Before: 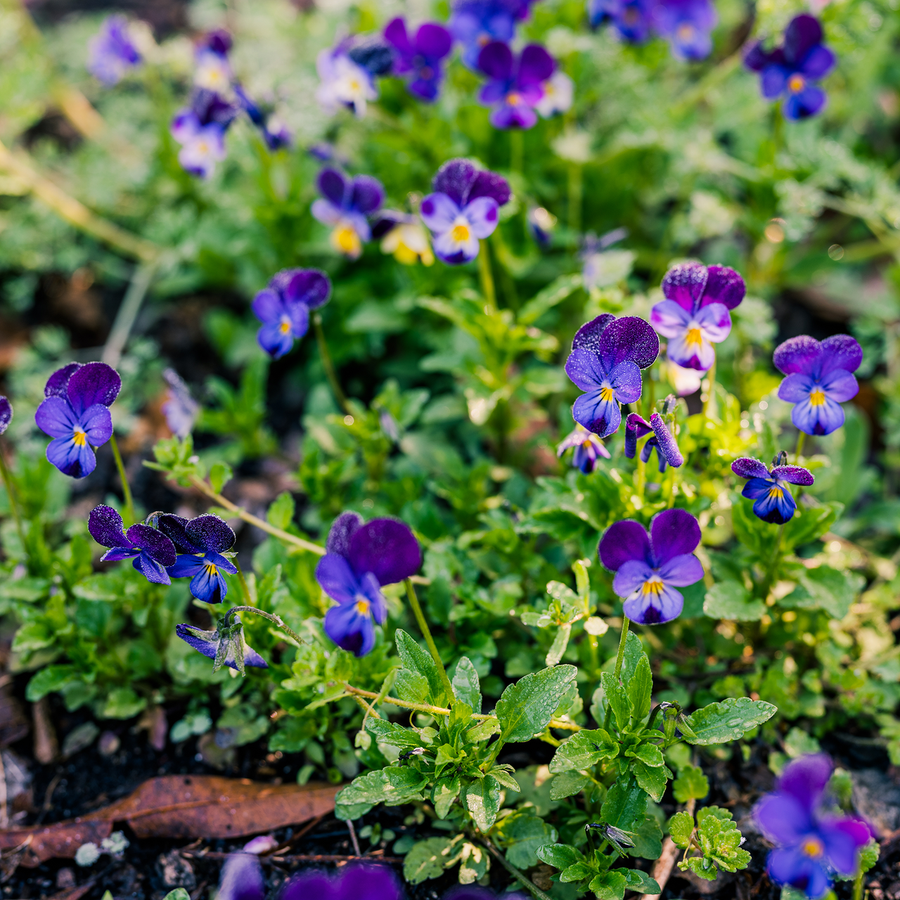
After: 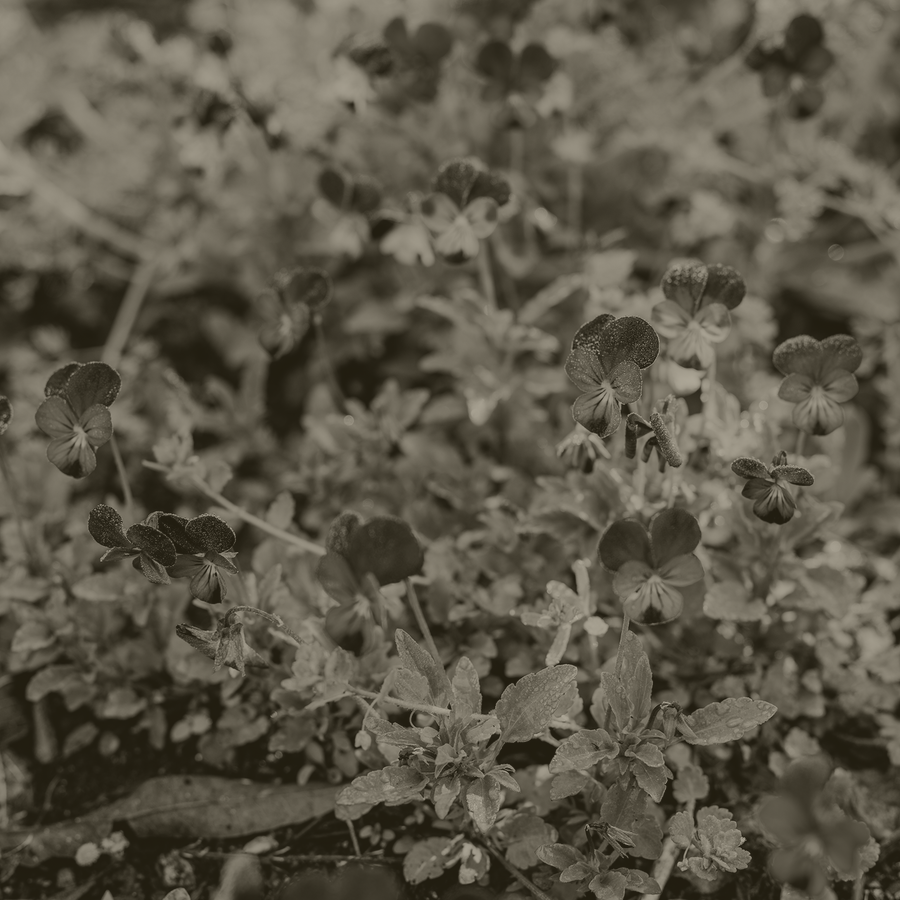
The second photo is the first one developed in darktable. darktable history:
colorize: hue 41.44°, saturation 22%, source mix 60%, lightness 10.61%
levels: levels [0, 0.498, 1]
white balance: red 0.986, blue 1.01
